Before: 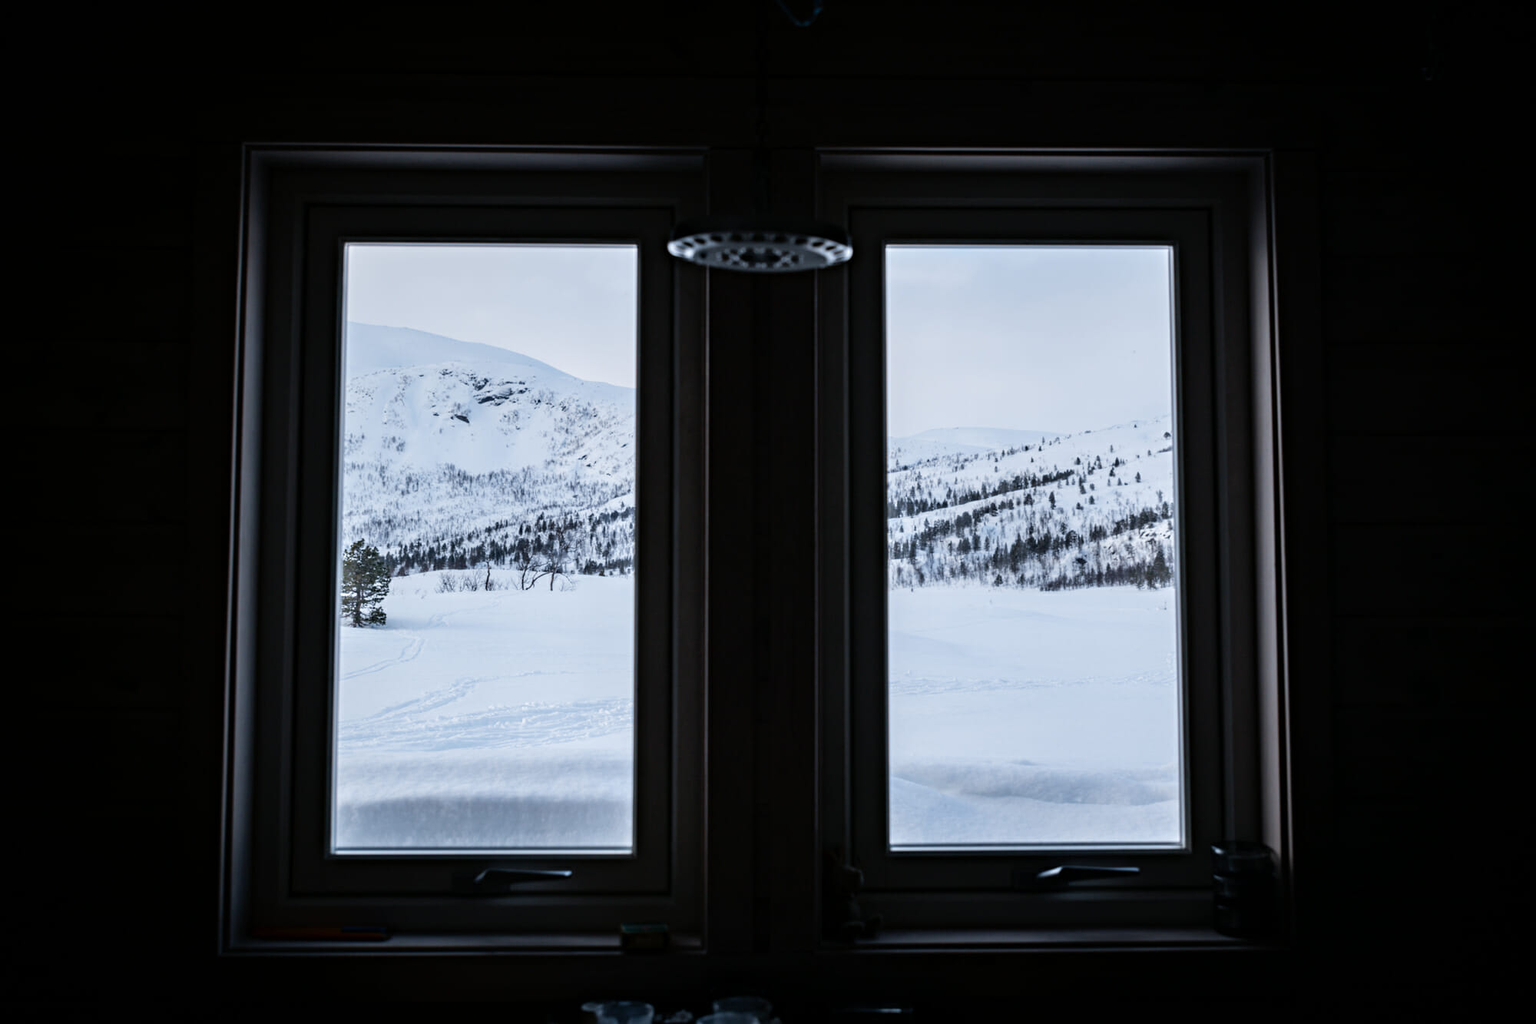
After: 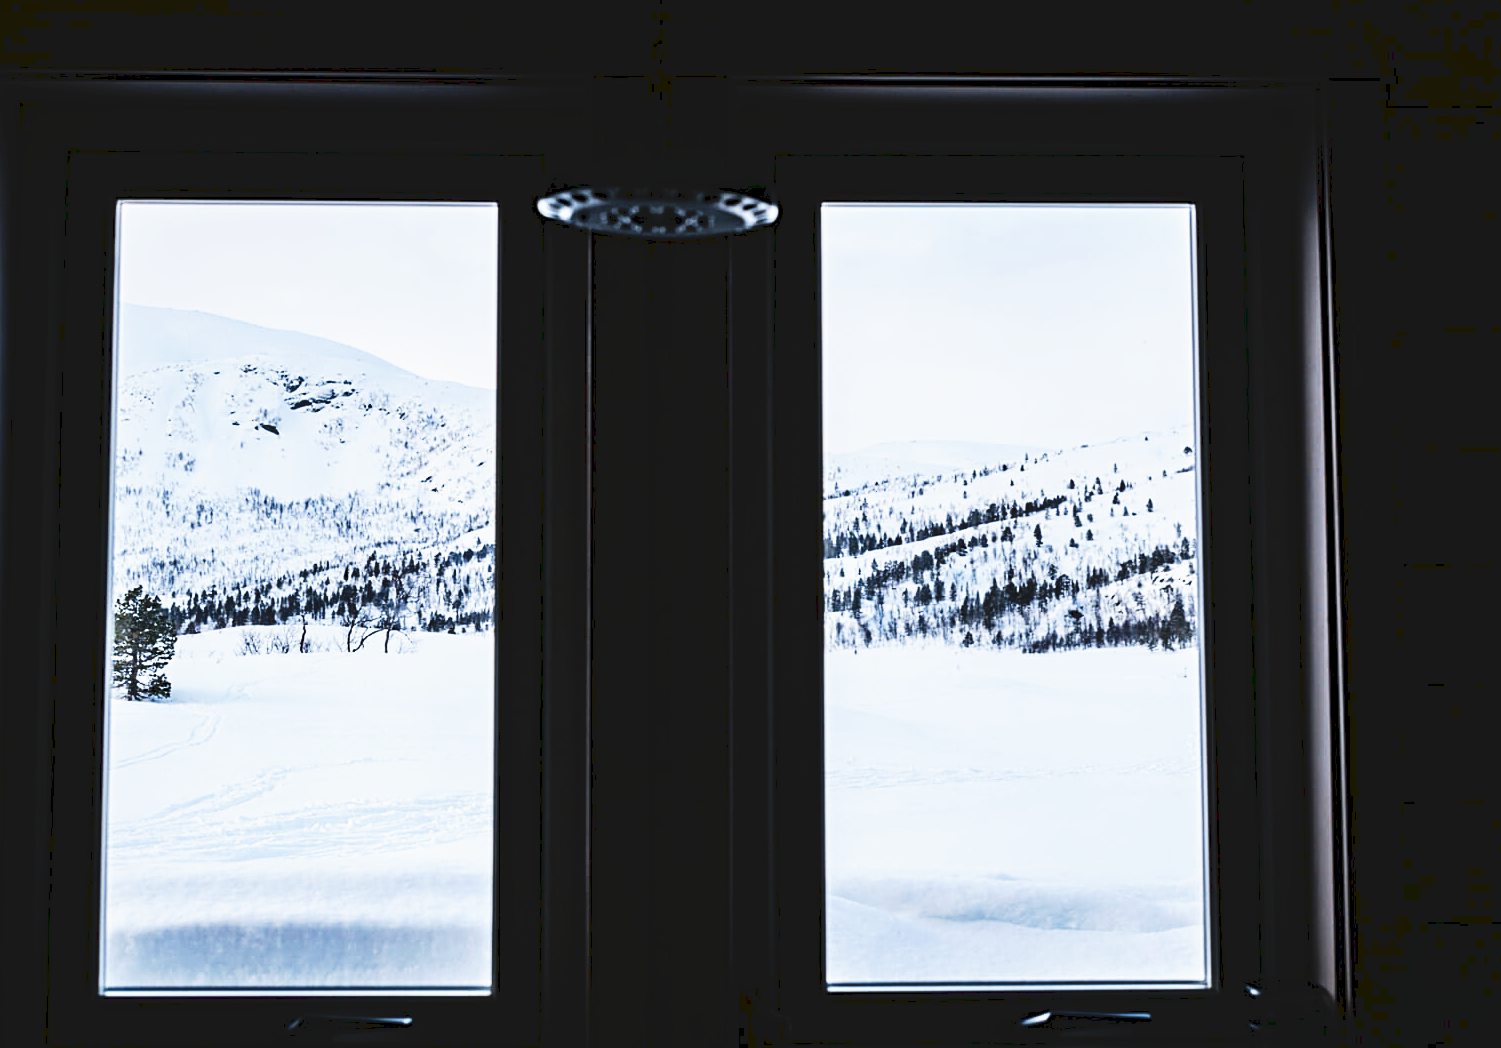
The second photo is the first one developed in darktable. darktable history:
exposure: exposure -0.268 EV, compensate highlight preservation false
tone curve: curves: ch0 [(0, 0) (0.003, 0.082) (0.011, 0.082) (0.025, 0.088) (0.044, 0.088) (0.069, 0.093) (0.1, 0.101) (0.136, 0.109) (0.177, 0.129) (0.224, 0.155) (0.277, 0.214) (0.335, 0.289) (0.399, 0.378) (0.468, 0.476) (0.543, 0.589) (0.623, 0.713) (0.709, 0.826) (0.801, 0.908) (0.898, 0.98) (1, 1)], preserve colors none
crop: left 16.632%, top 8.739%, right 8.316%, bottom 12.64%
base curve: curves: ch0 [(0, 0) (0.088, 0.125) (0.176, 0.251) (0.354, 0.501) (0.613, 0.749) (1, 0.877)], preserve colors none
sharpen: on, module defaults
